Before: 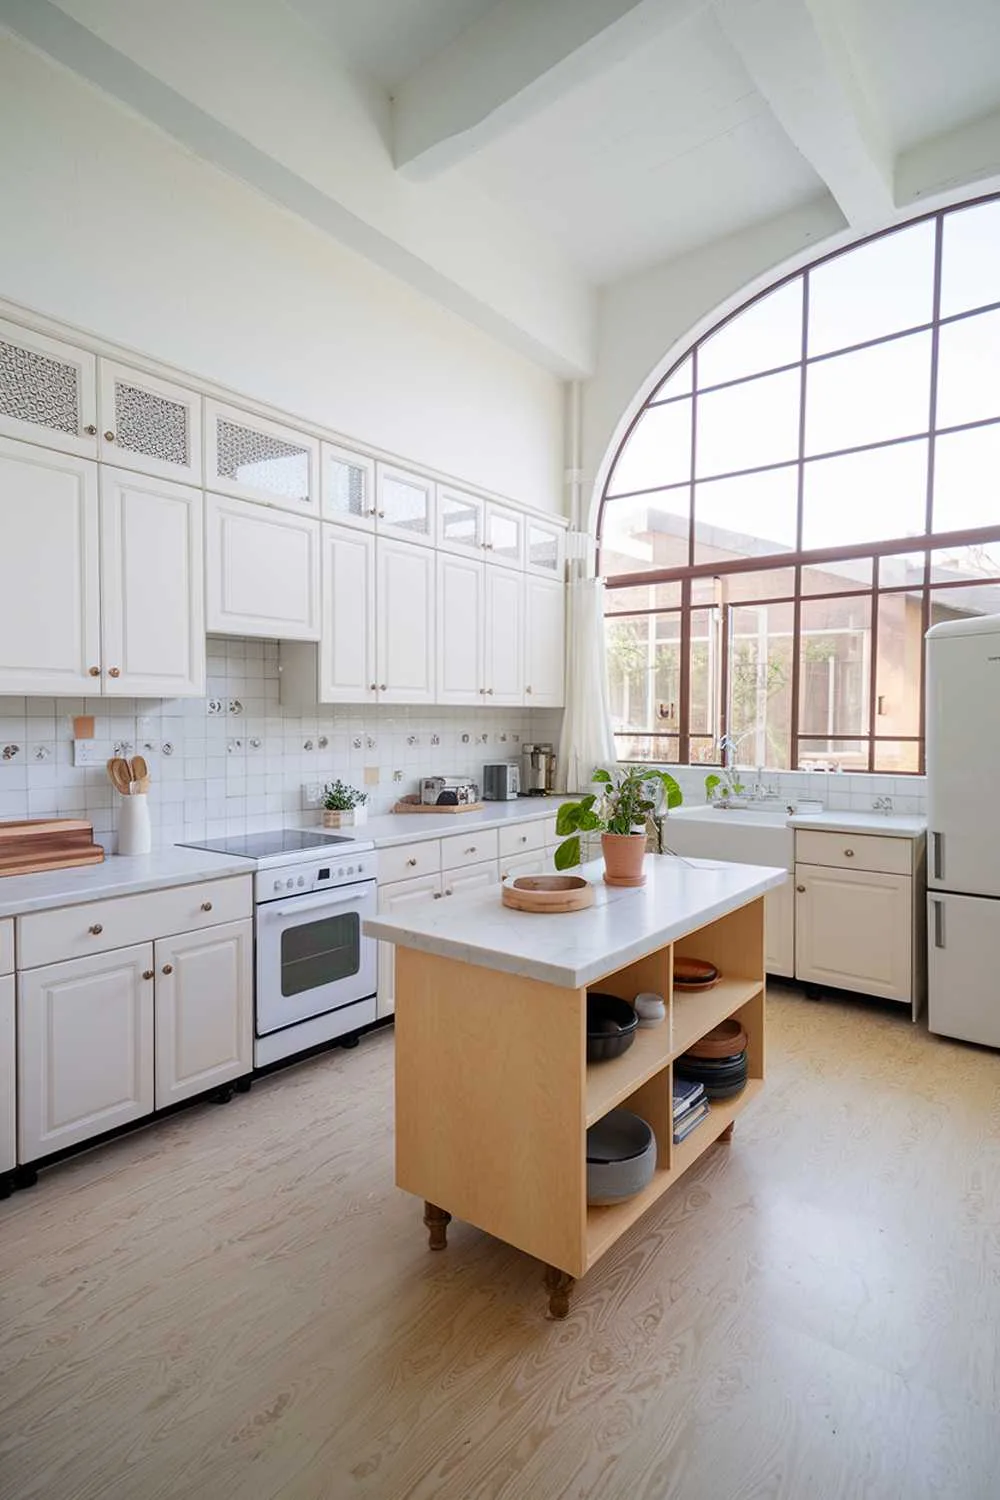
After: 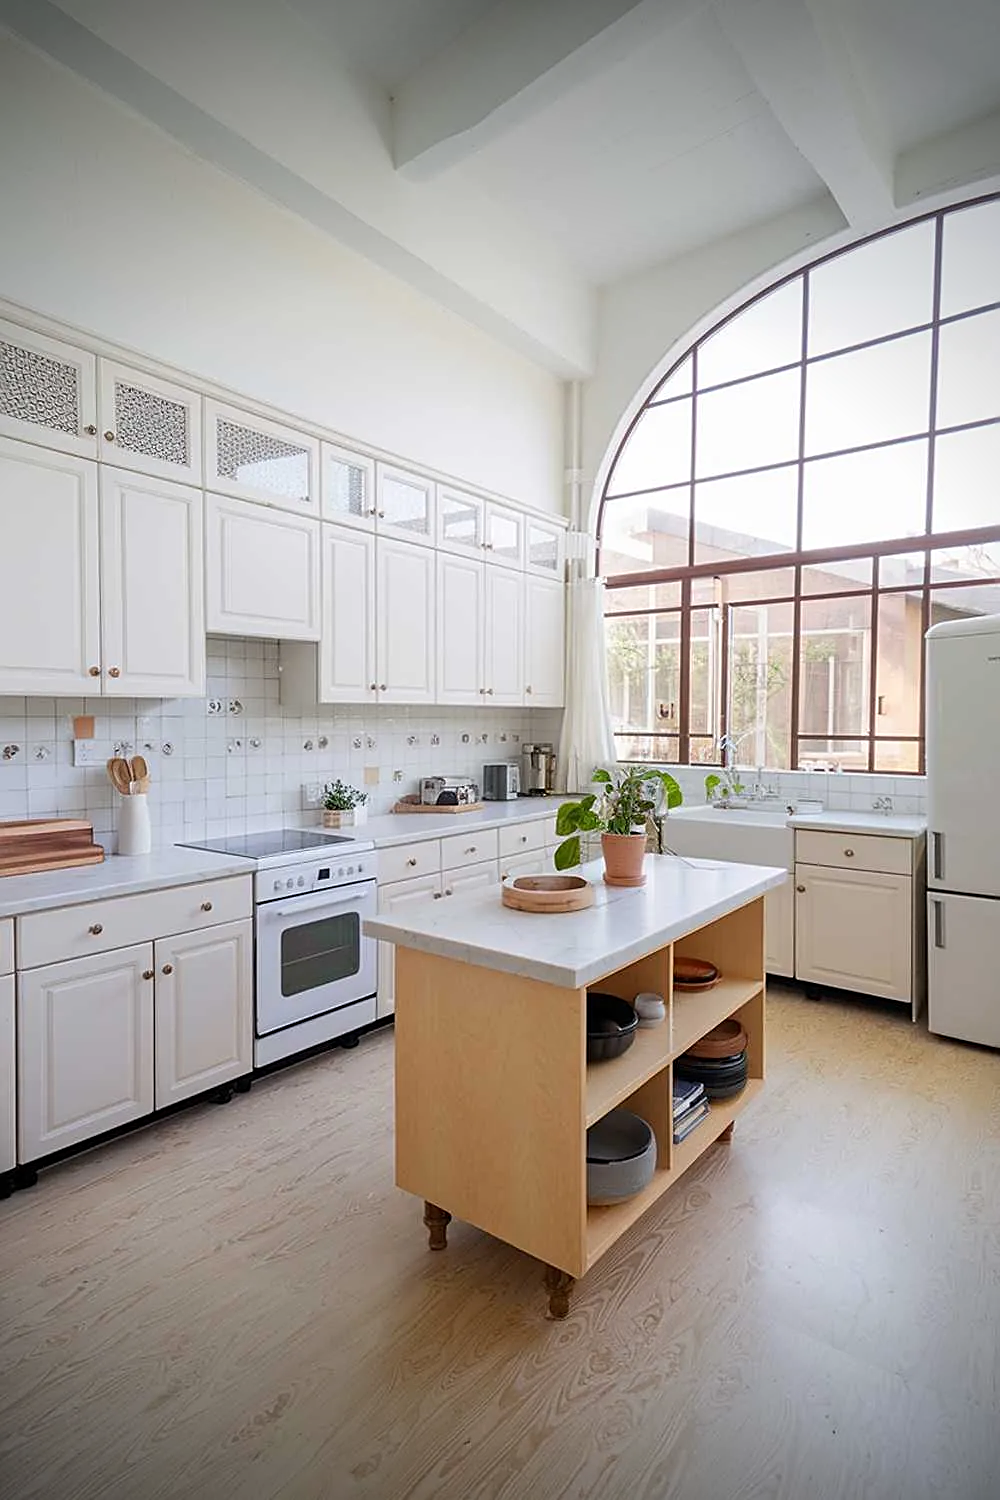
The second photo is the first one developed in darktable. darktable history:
vignetting: fall-off start 75.37%, brightness -0.578, saturation -0.249, center (-0.075, 0.066), width/height ratio 1.082
sharpen: on, module defaults
